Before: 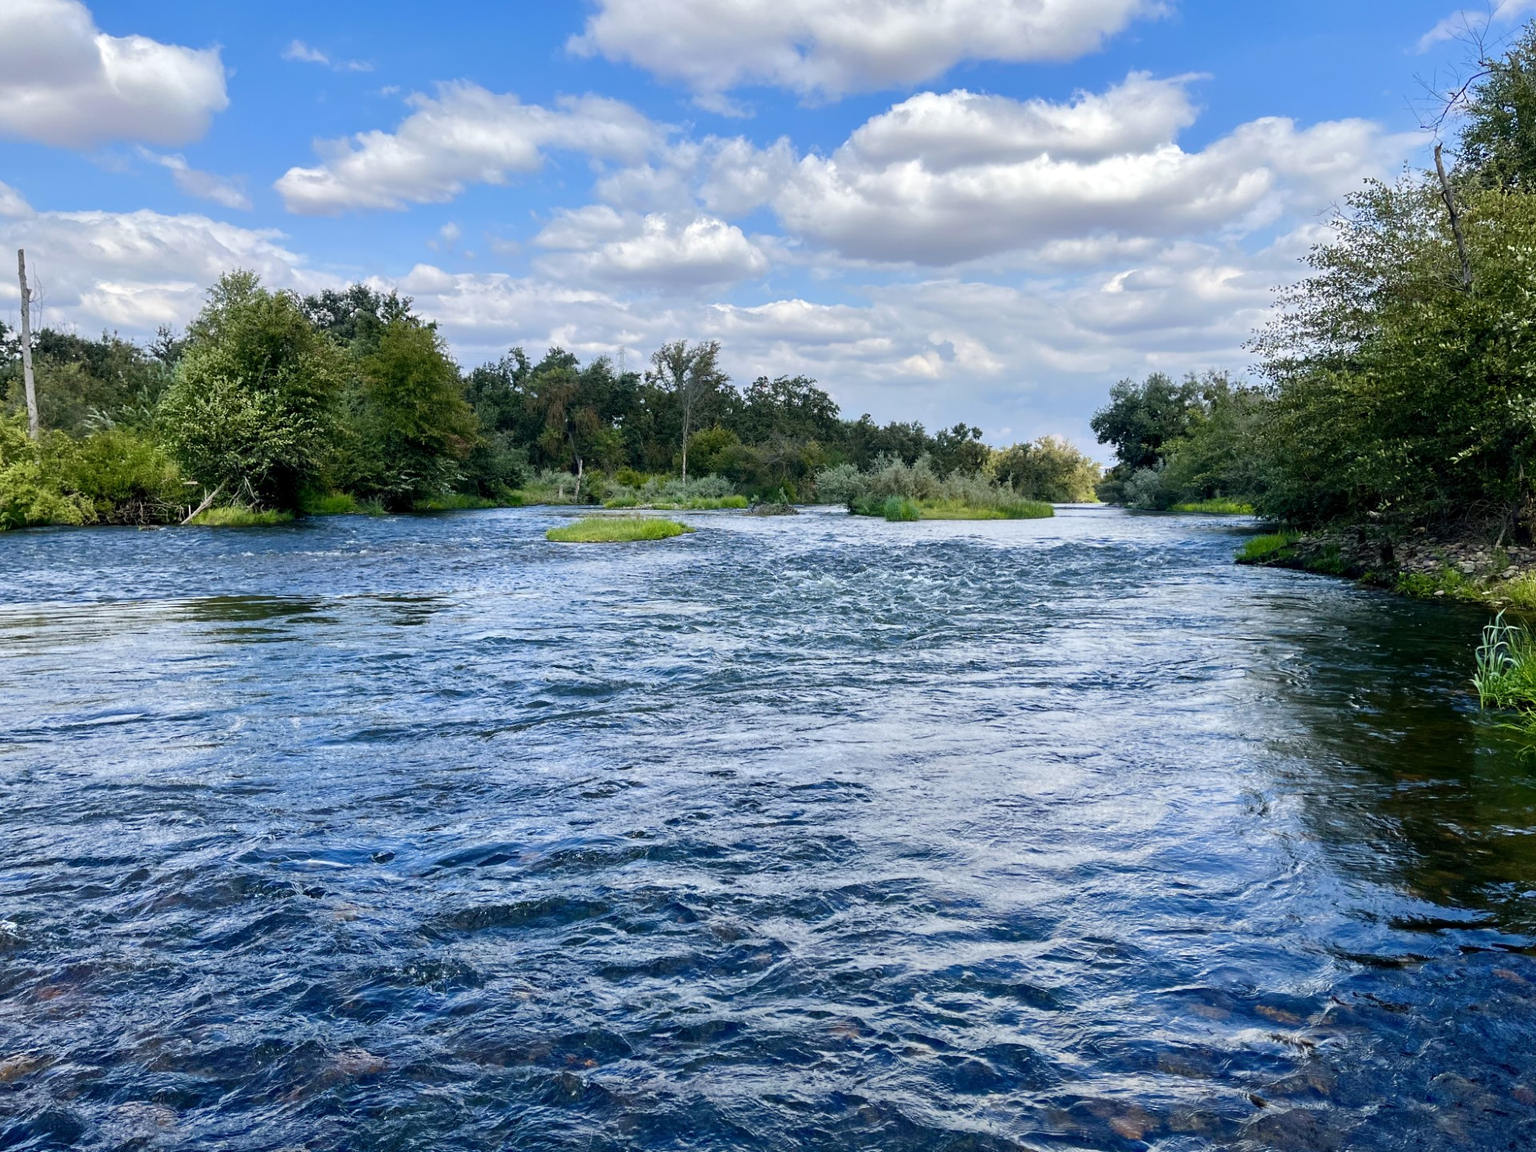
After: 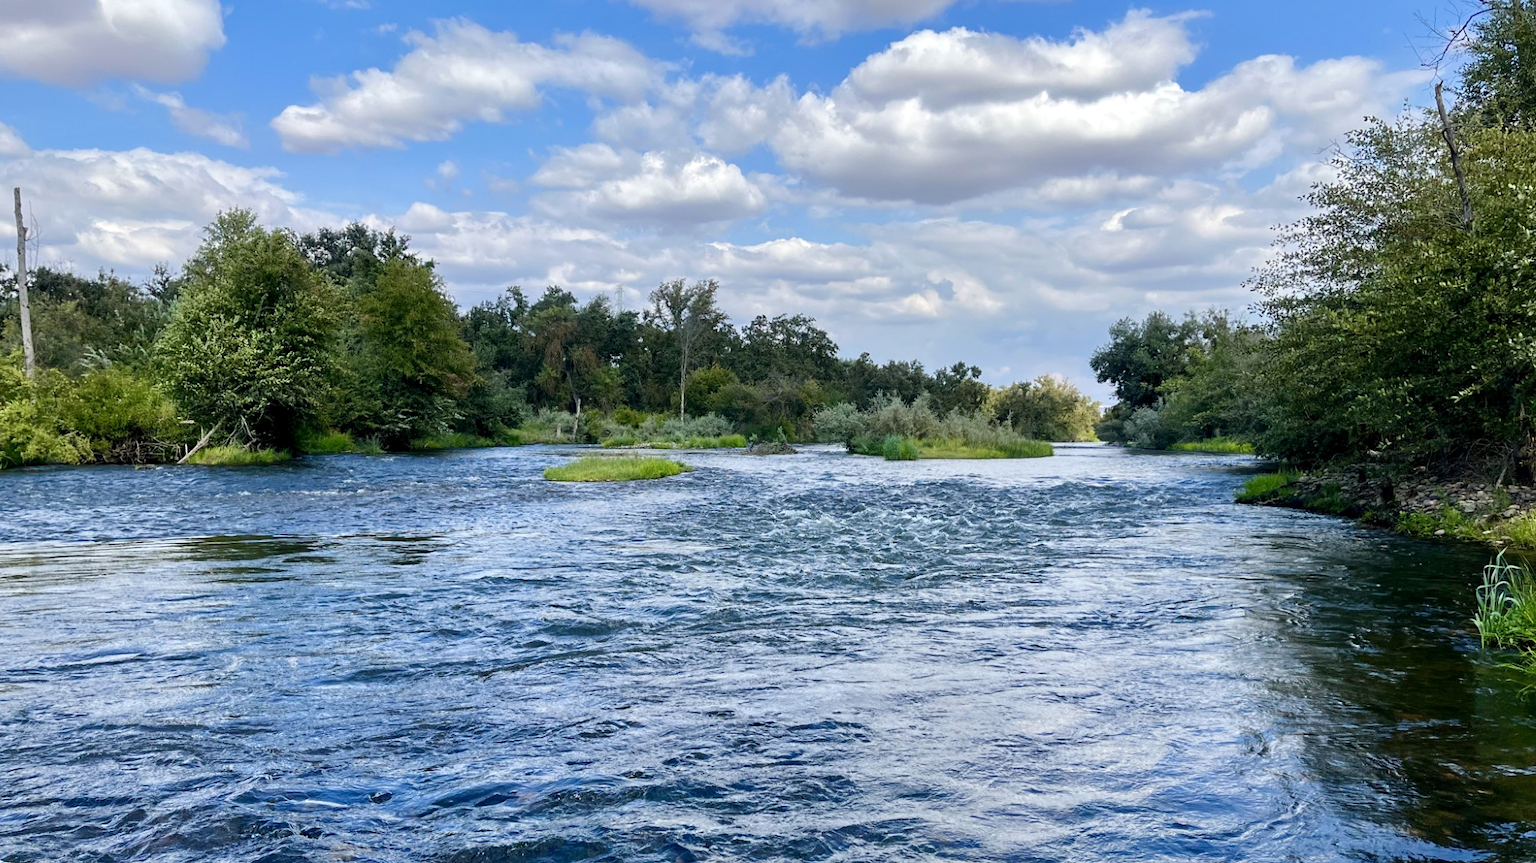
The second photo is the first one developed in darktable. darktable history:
local contrast: mode bilateral grid, contrast 16, coarseness 35, detail 106%, midtone range 0.2
crop: left 0.302%, top 5.48%, bottom 19.775%
